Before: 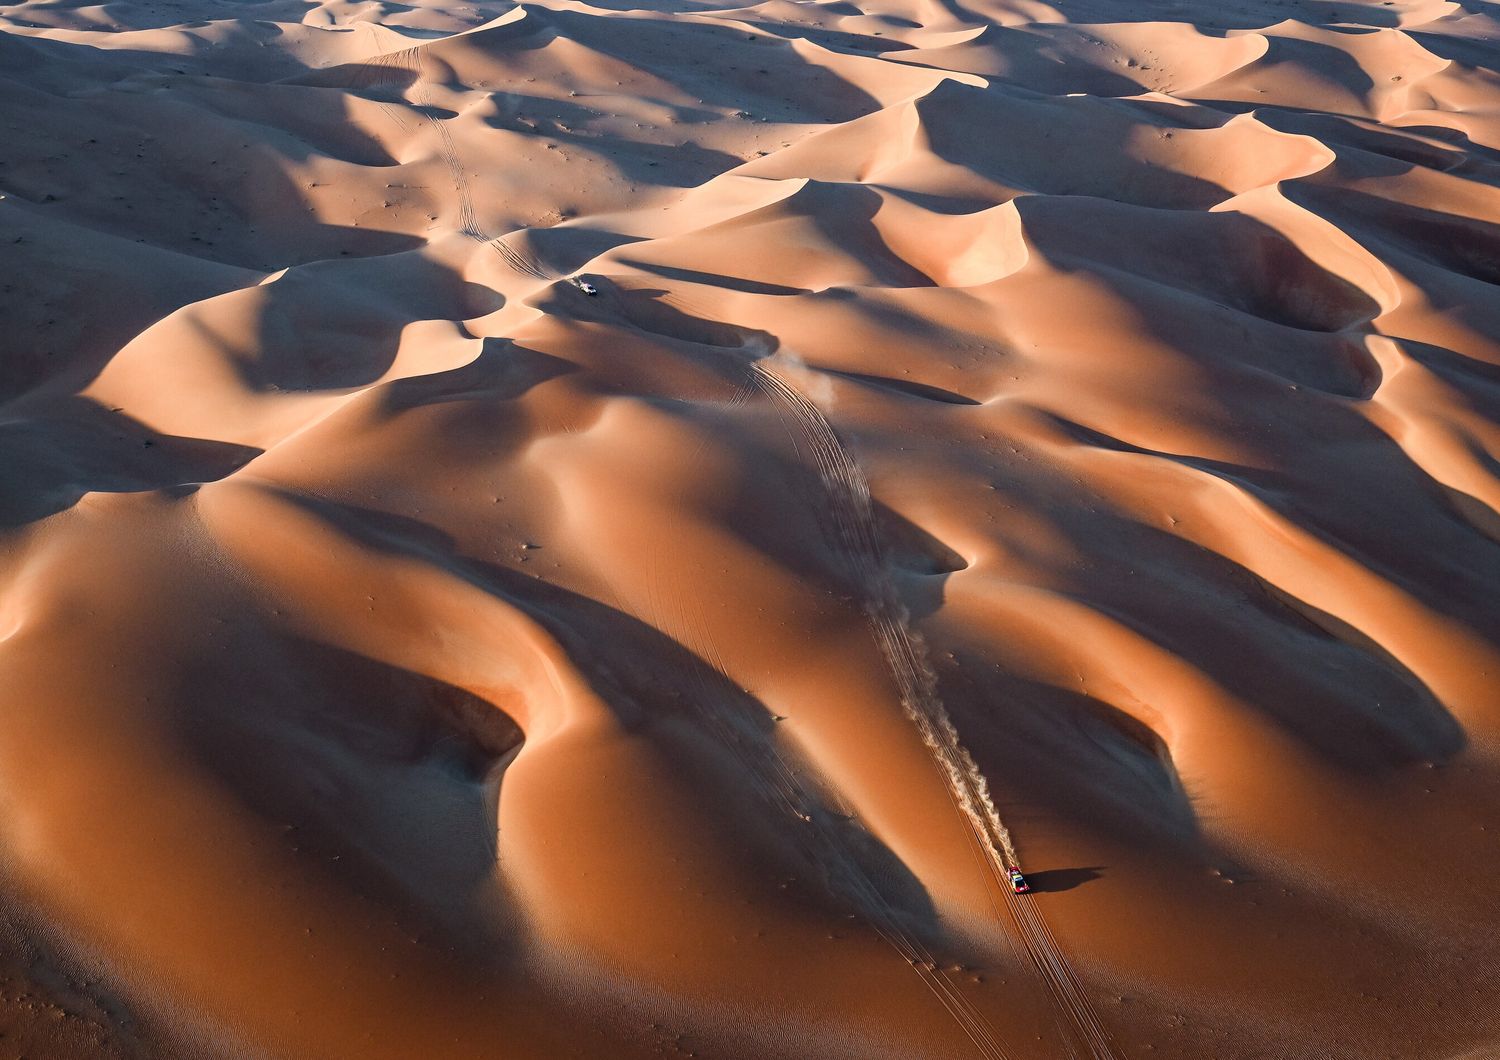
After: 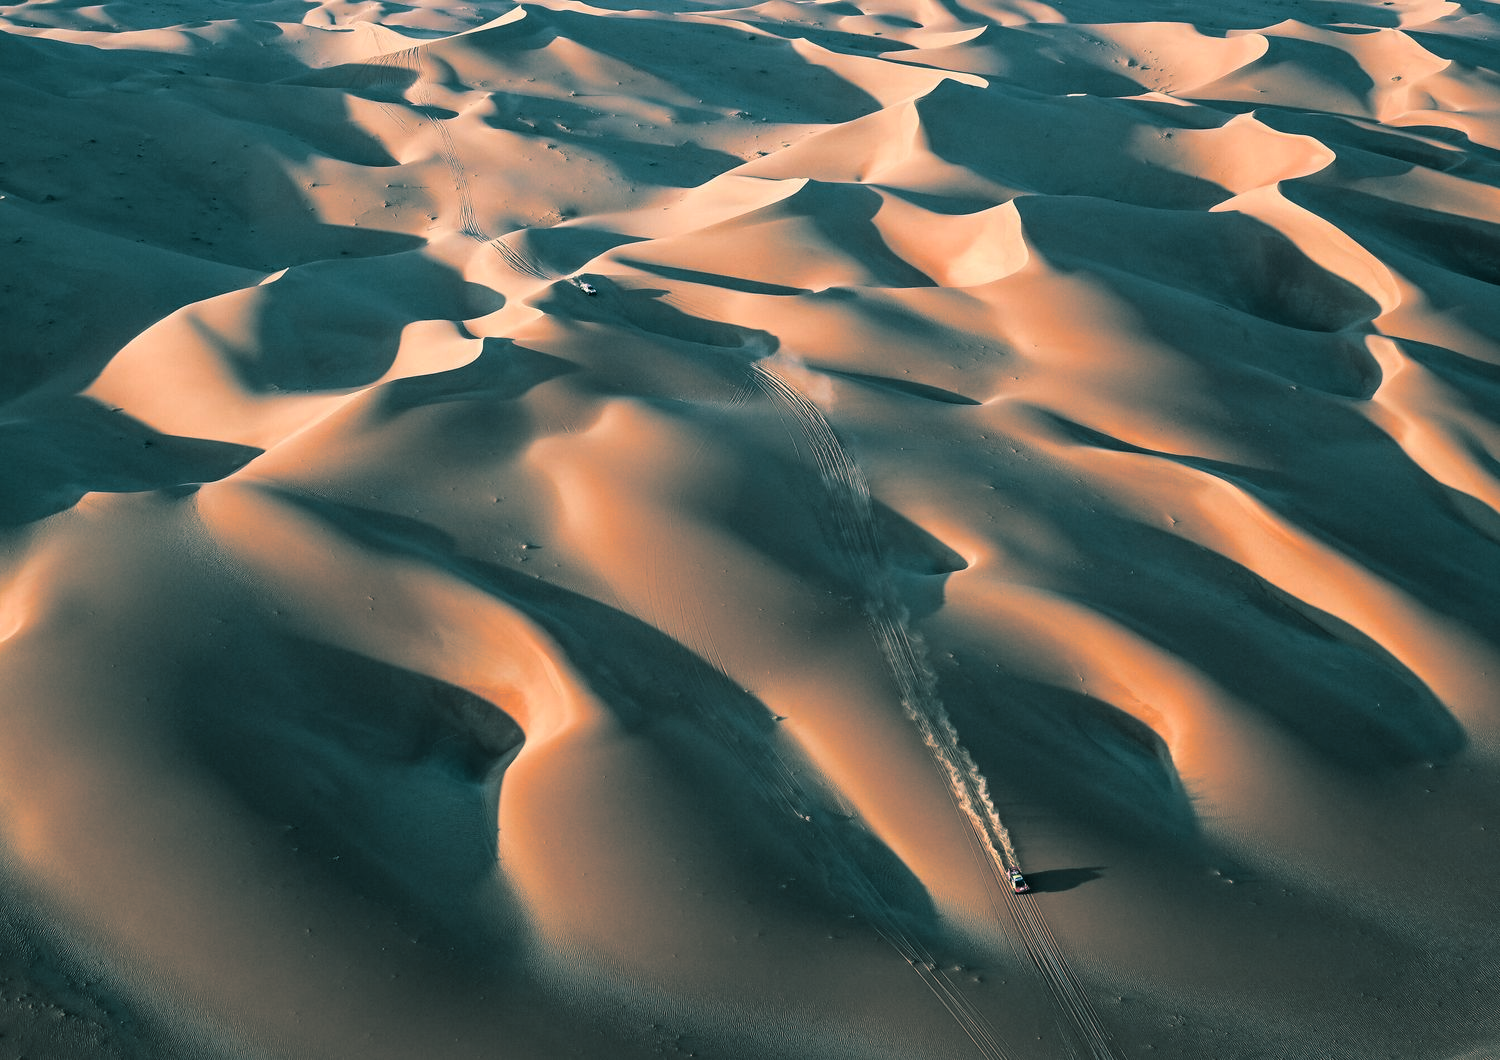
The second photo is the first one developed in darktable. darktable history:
tone equalizer: on, module defaults
base curve: preserve colors none
split-toning: shadows › hue 186.43°, highlights › hue 49.29°, compress 30.29%
